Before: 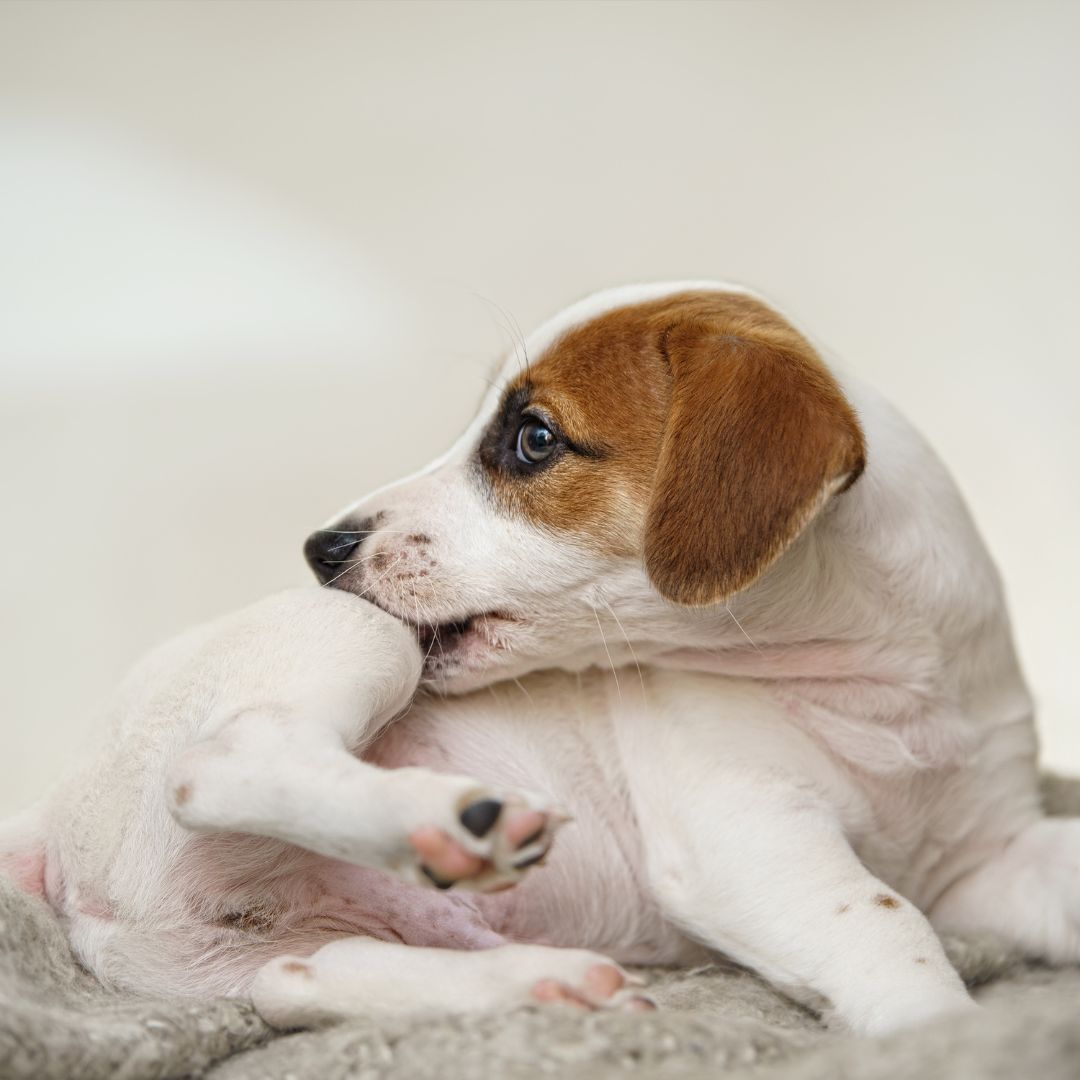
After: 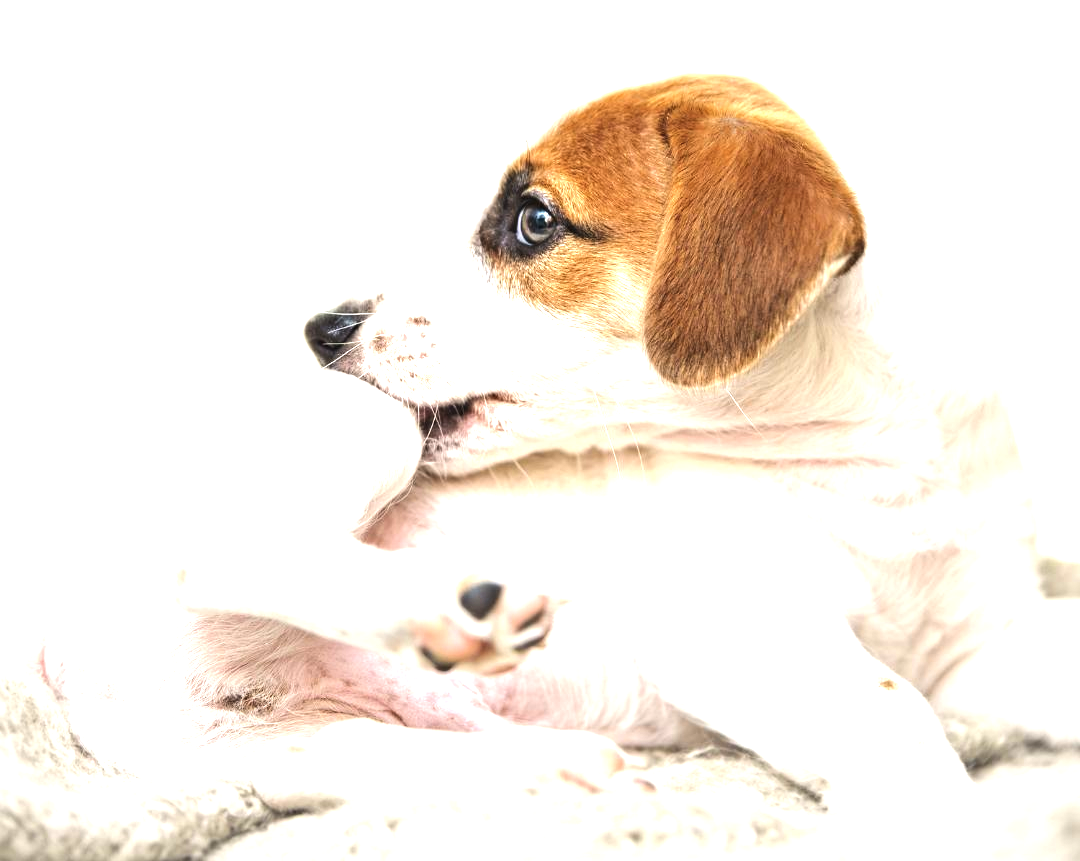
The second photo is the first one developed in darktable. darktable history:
exposure: black level correction -0.002, exposure 1.33 EV, compensate highlight preservation false
crop and rotate: top 20.267%
tone equalizer: -8 EV -0.391 EV, -7 EV -0.406 EV, -6 EV -0.347 EV, -5 EV -0.233 EV, -3 EV 0.212 EV, -2 EV 0.357 EV, -1 EV 0.363 EV, +0 EV 0.413 EV, edges refinement/feathering 500, mask exposure compensation -1.57 EV, preserve details no
